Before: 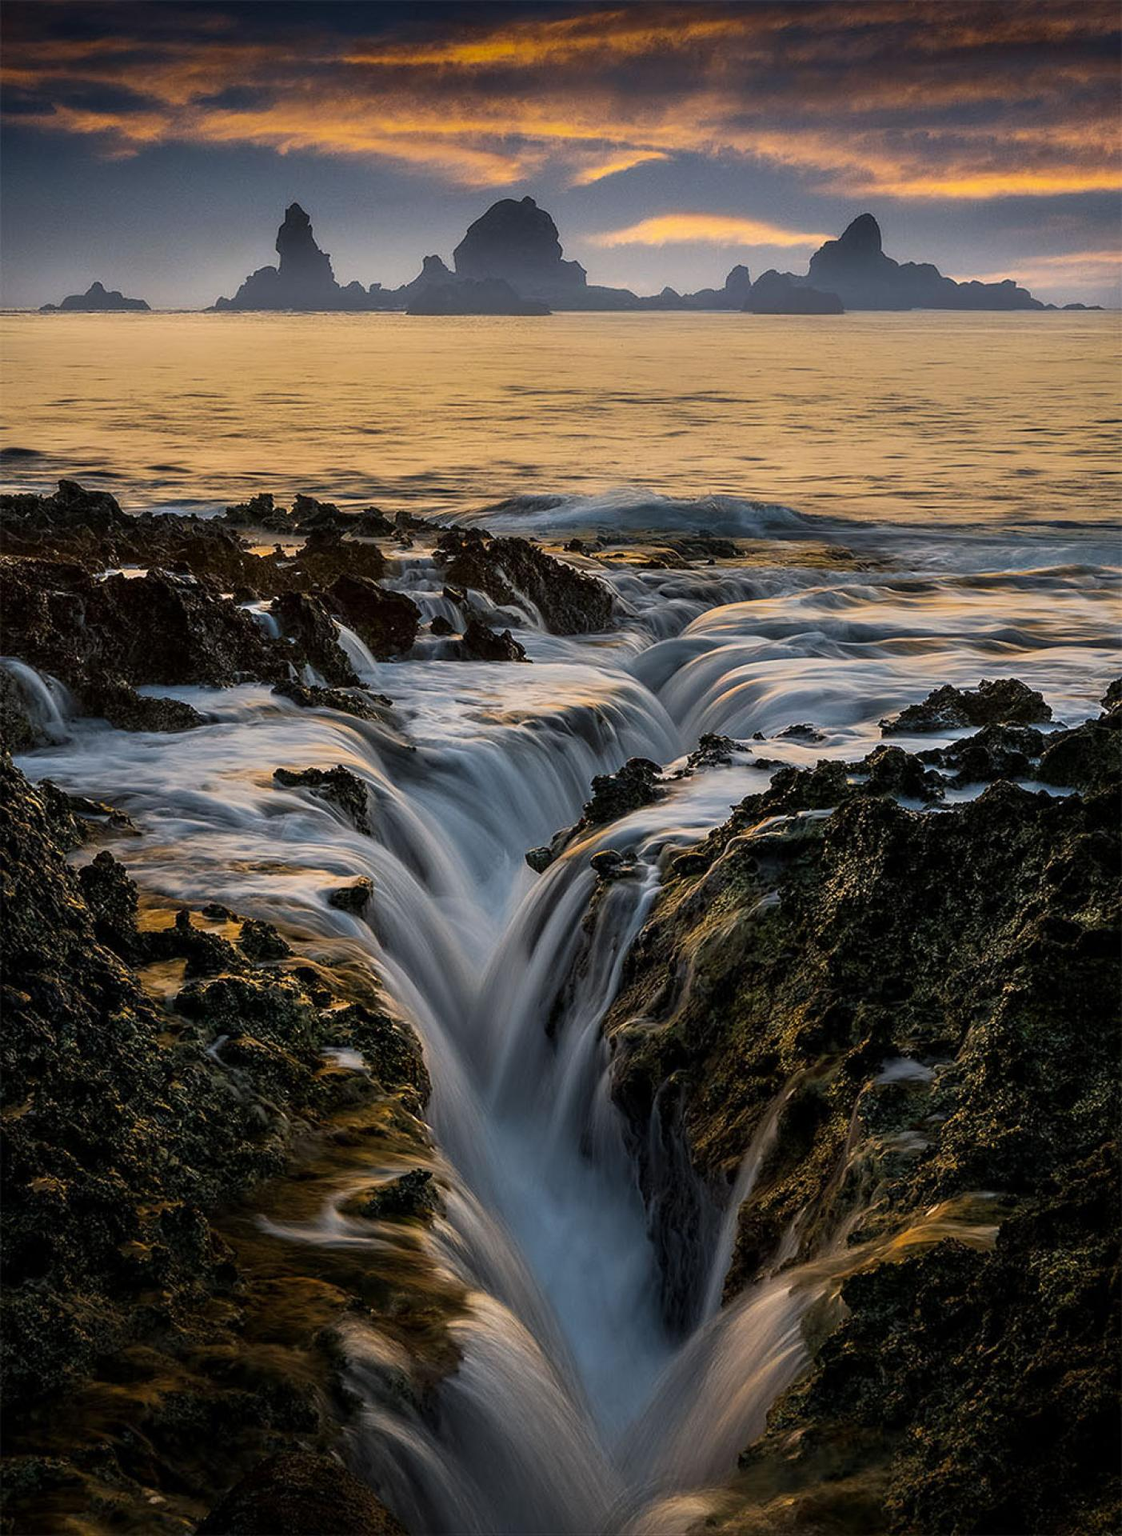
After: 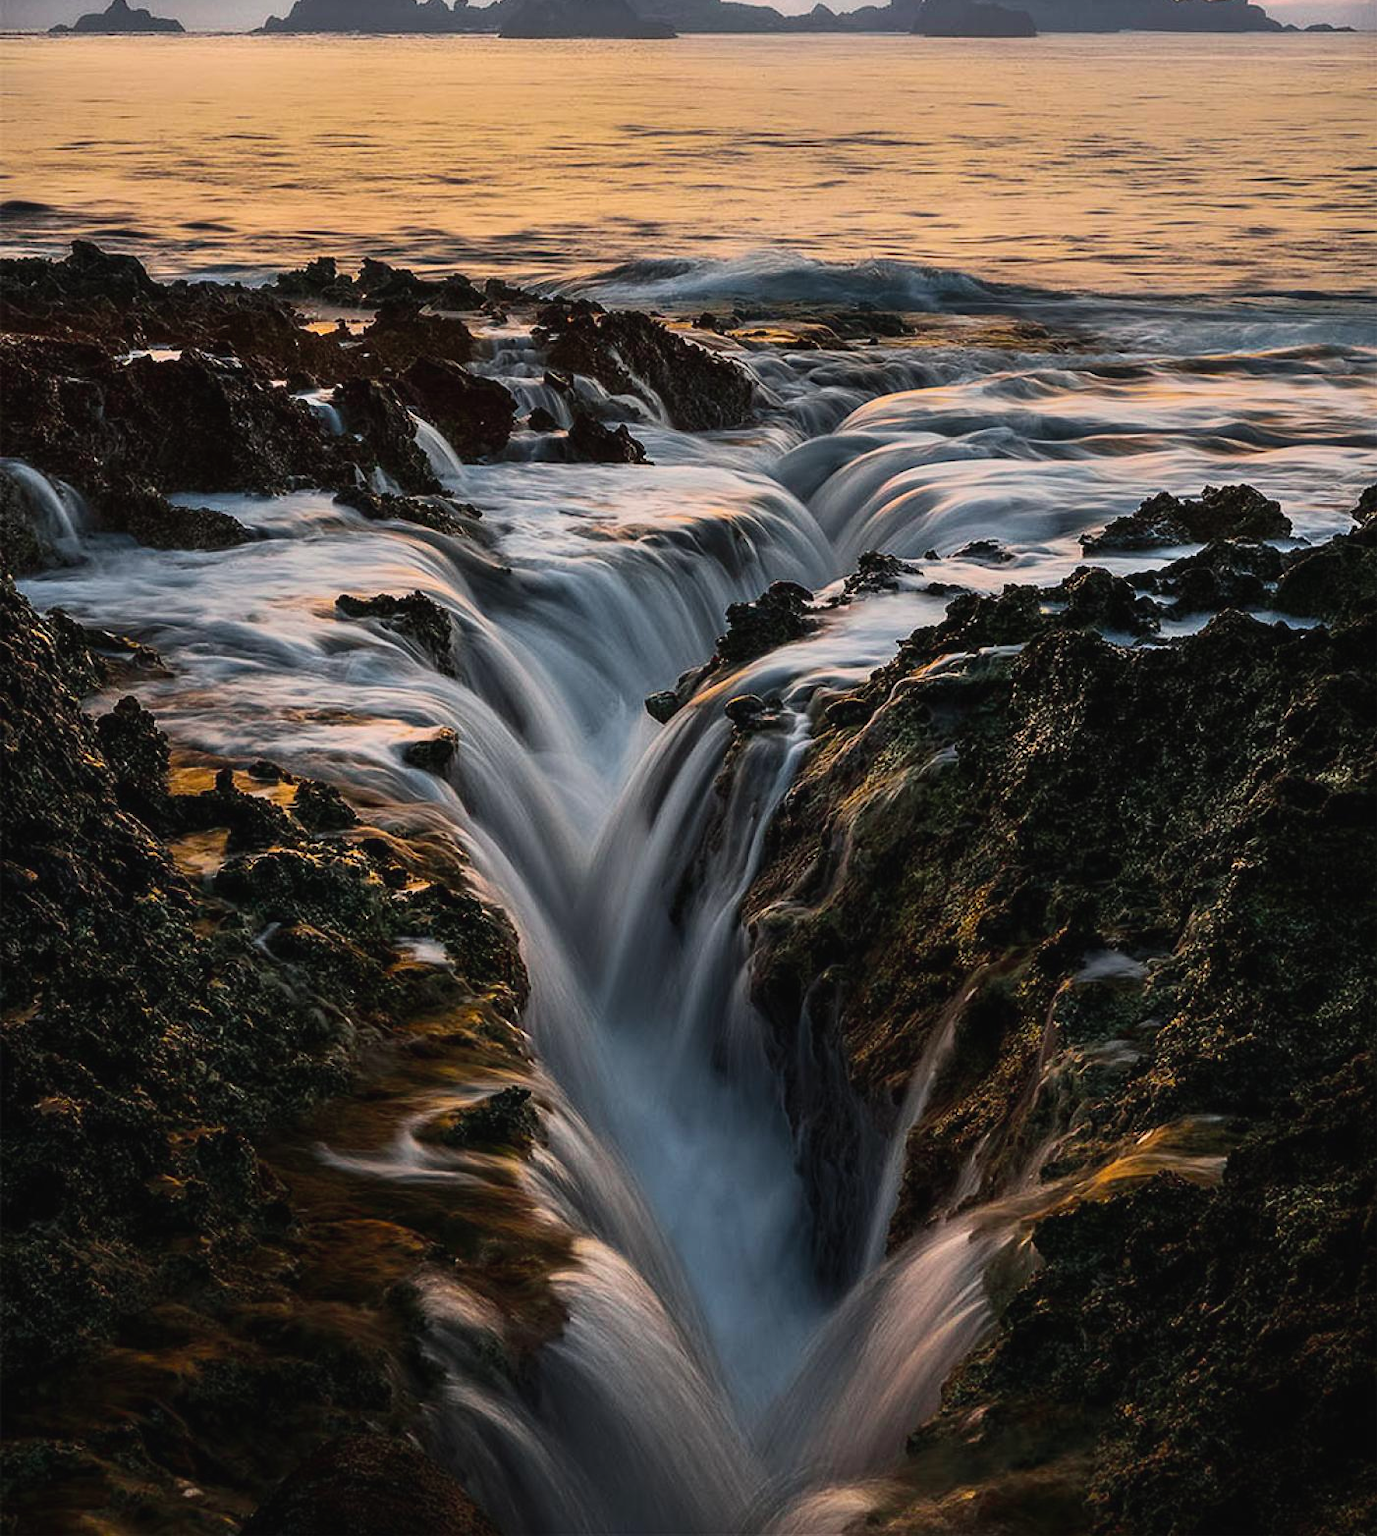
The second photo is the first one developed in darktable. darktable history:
crop and rotate: top 18.507%
tone curve: curves: ch0 [(0, 0.023) (0.217, 0.19) (0.754, 0.801) (1, 0.977)]; ch1 [(0, 0) (0.392, 0.398) (0.5, 0.5) (0.521, 0.528) (0.56, 0.577) (1, 1)]; ch2 [(0, 0) (0.5, 0.5) (0.579, 0.561) (0.65, 0.657) (1, 1)], color space Lab, independent channels, preserve colors none
